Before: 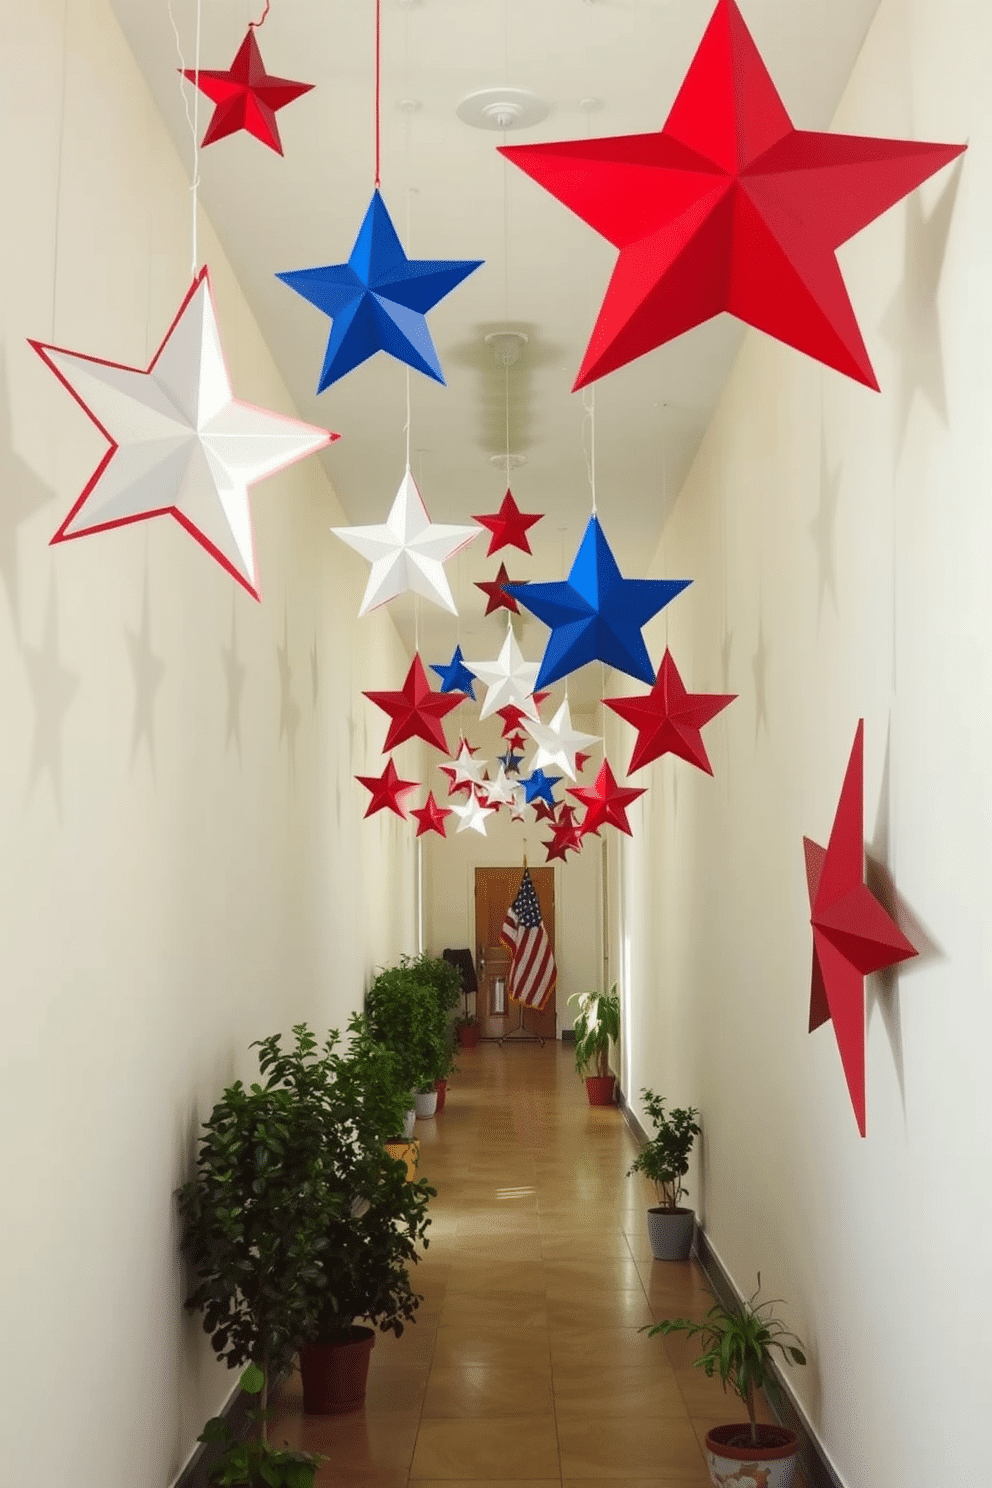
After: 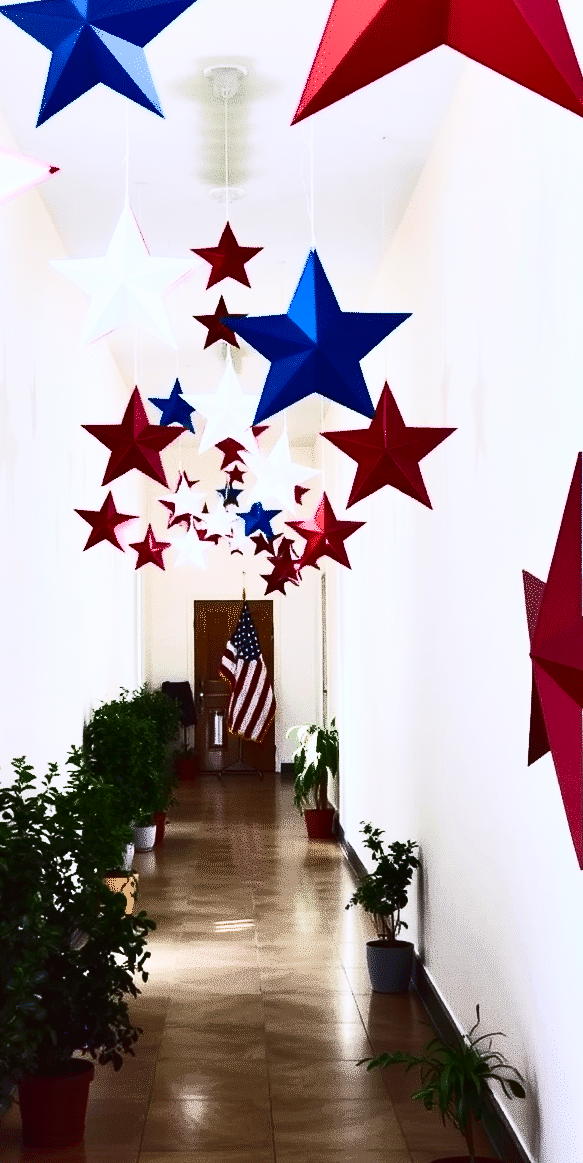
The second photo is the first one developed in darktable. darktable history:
shadows and highlights: low approximation 0.01, soften with gaussian
contrast brightness saturation: contrast 0.928, brightness 0.201
crop and rotate: left 28.399%, top 17.947%, right 12.799%, bottom 3.877%
color calibration: illuminant as shot in camera, x 0.379, y 0.398, temperature 4130.83 K
